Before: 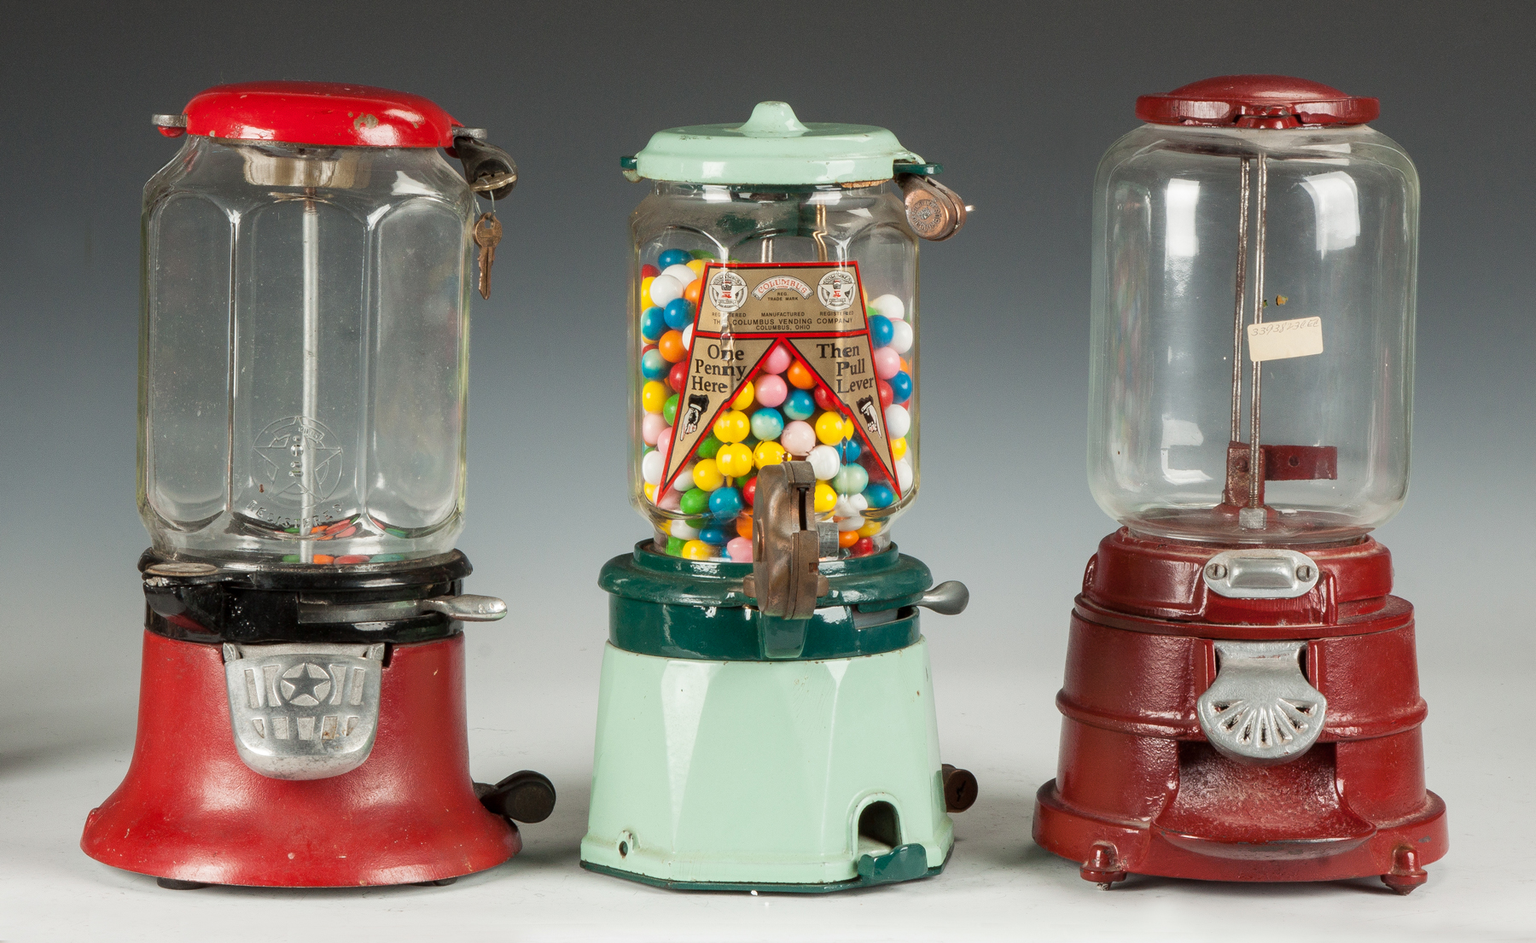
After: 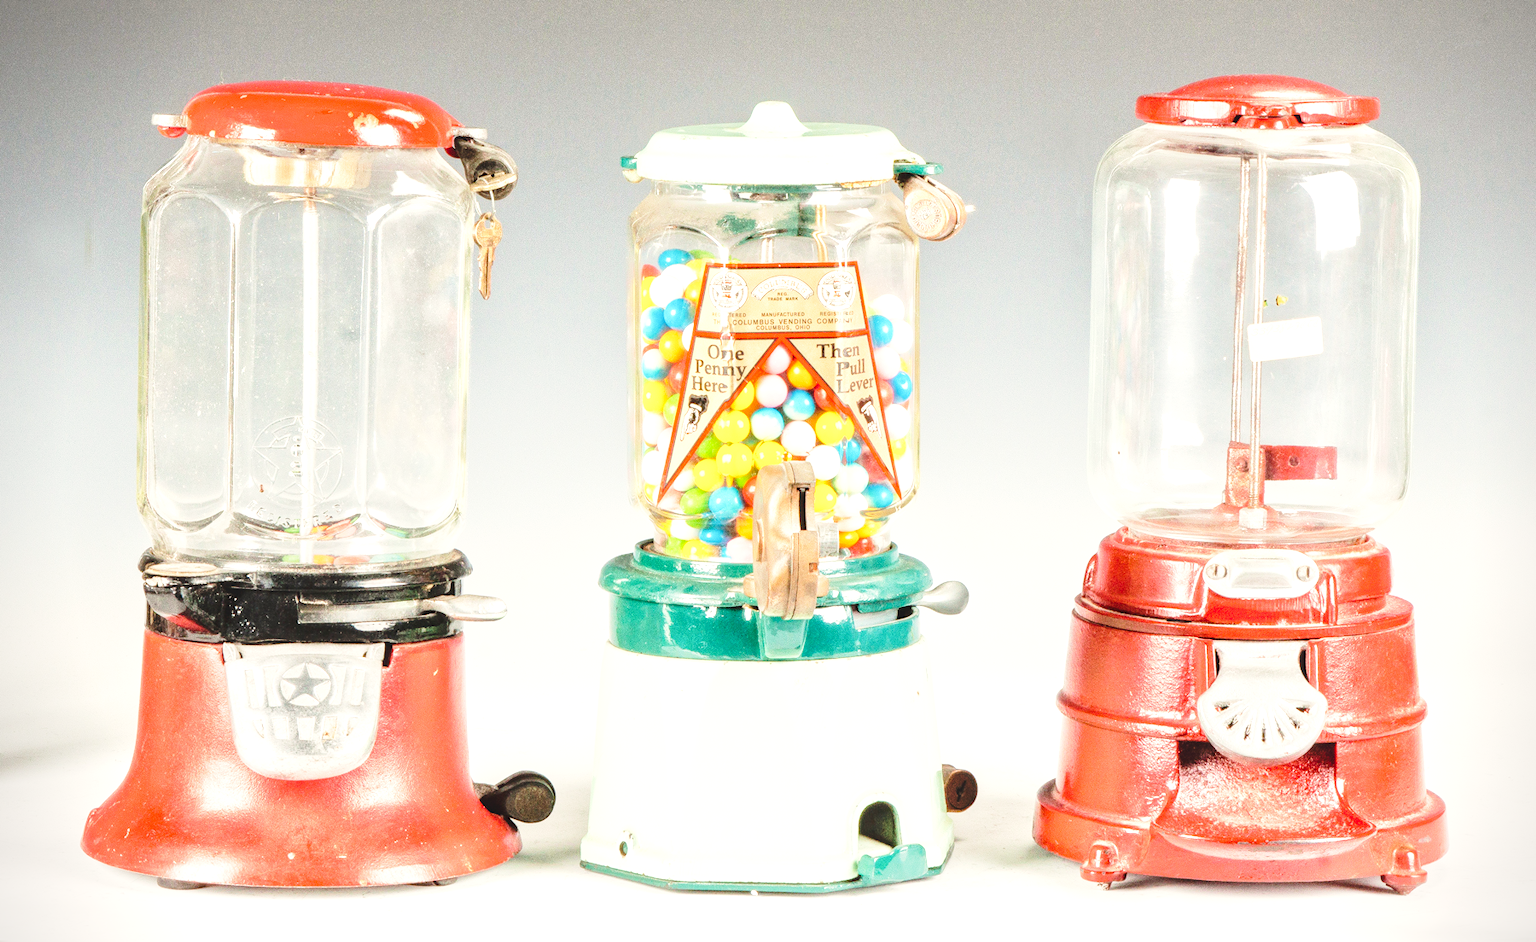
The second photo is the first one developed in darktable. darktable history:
base curve: curves: ch0 [(0, 0) (0.028, 0.03) (0.121, 0.232) (0.46, 0.748) (0.859, 0.968) (1, 1)], preserve colors none
local contrast: detail 109%
vignetting: fall-off start 91.84%
exposure: black level correction 0, exposure 1.031 EV, compensate exposure bias true, compensate highlight preservation false
color correction: highlights a* 0.878, highlights b* 2.85, saturation 1.08
tone equalizer: -7 EV 0.148 EV, -6 EV 0.639 EV, -5 EV 1.14 EV, -4 EV 1.31 EV, -3 EV 1.17 EV, -2 EV 0.6 EV, -1 EV 0.167 EV, smoothing diameter 2.02%, edges refinement/feathering 17.59, mask exposure compensation -1.57 EV, filter diffusion 5
